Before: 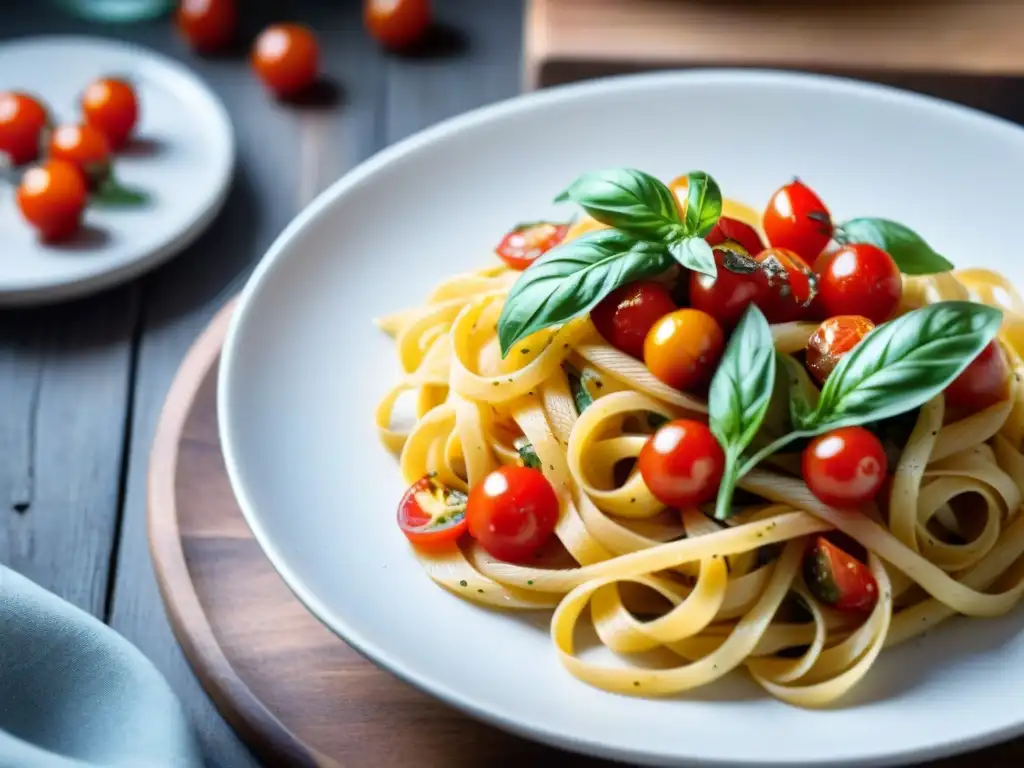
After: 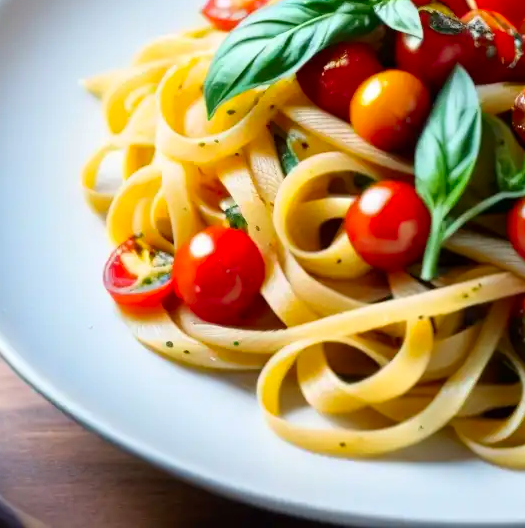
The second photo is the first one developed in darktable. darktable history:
contrast brightness saturation: contrast 0.079, saturation 0.199
crop and rotate: left 28.807%, top 31.243%, right 19.857%
